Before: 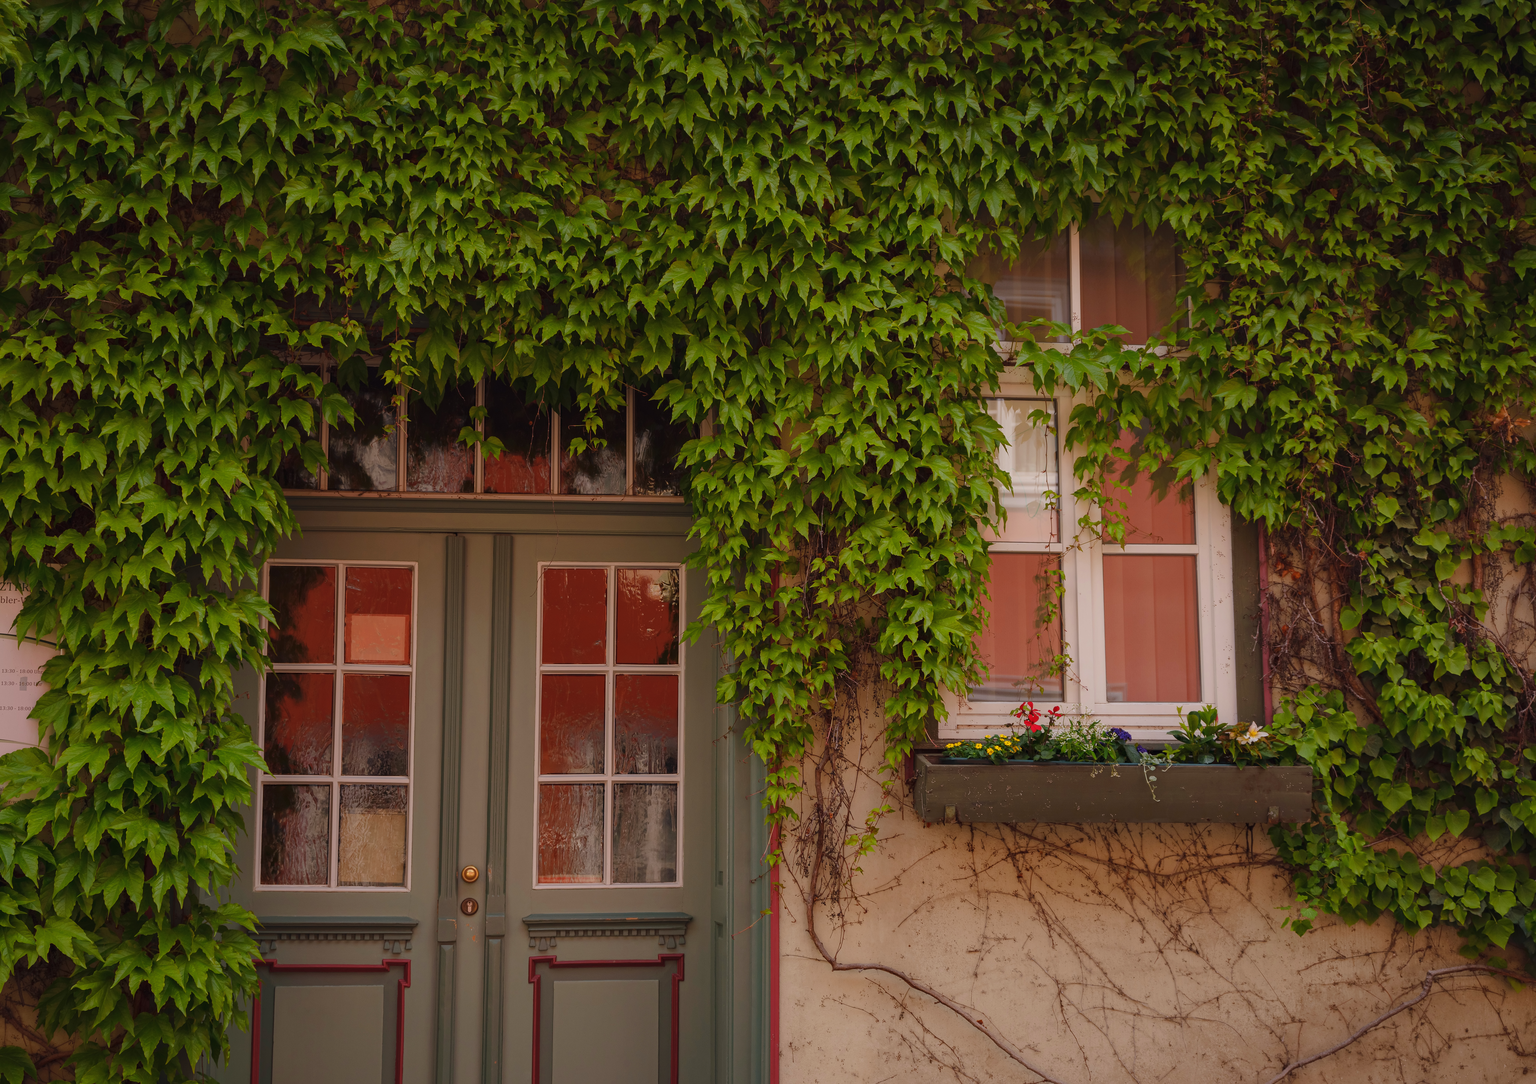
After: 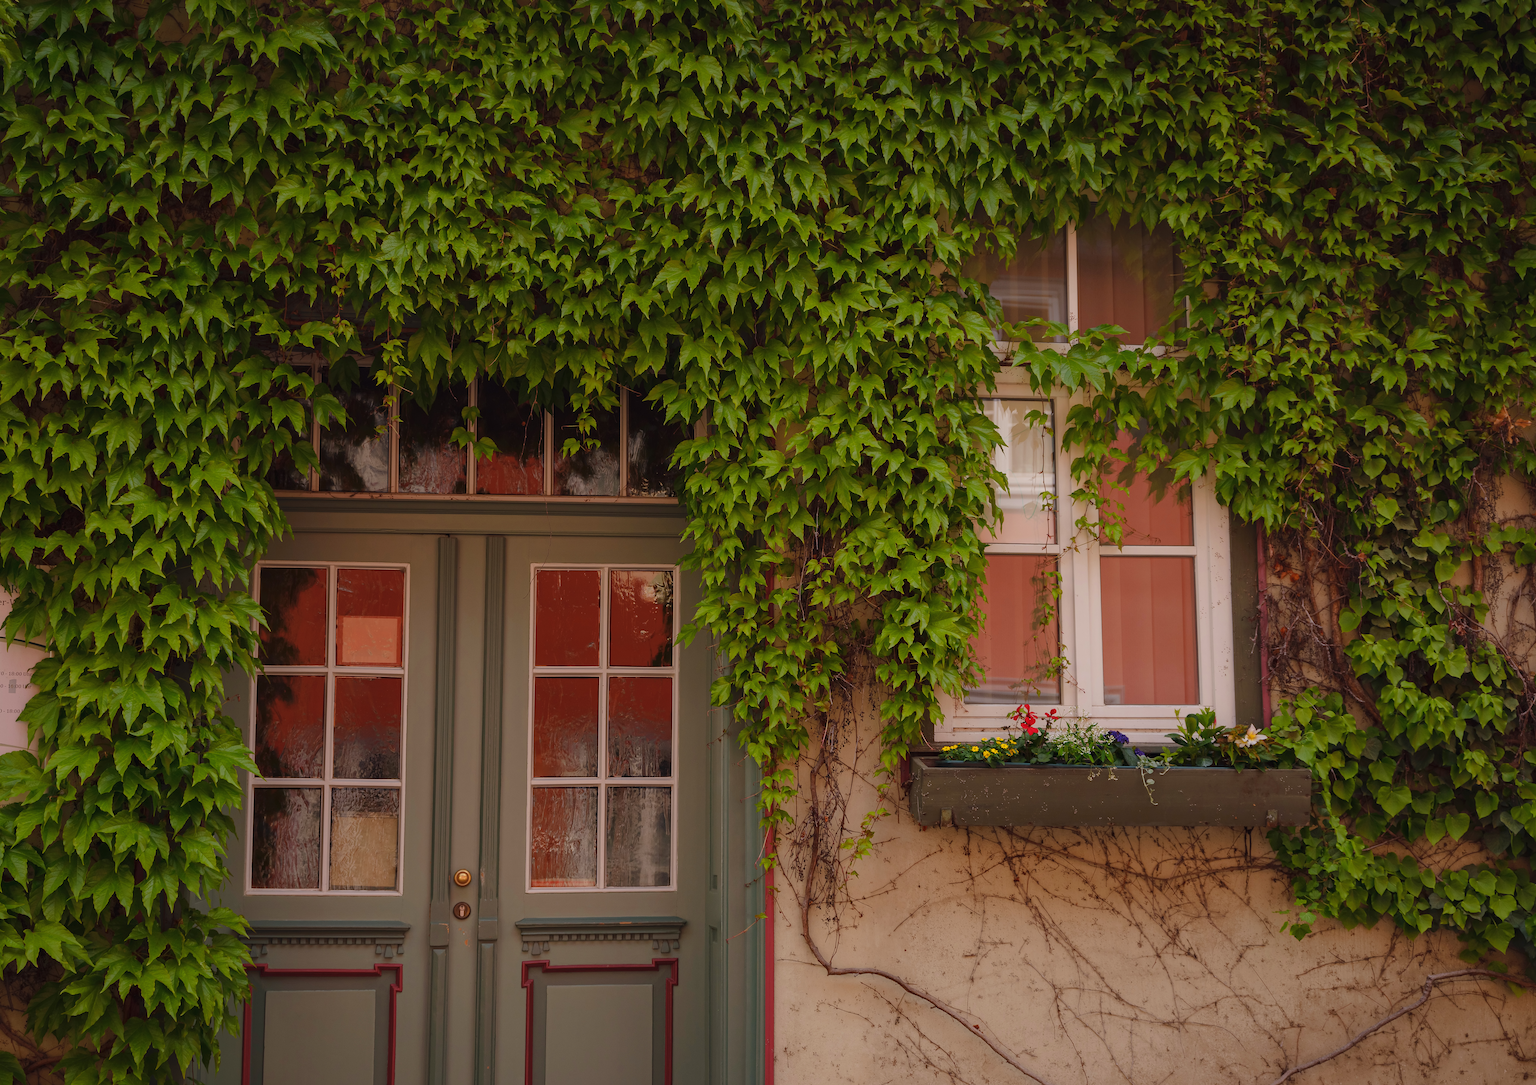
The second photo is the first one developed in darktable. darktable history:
crop and rotate: left 0.754%, top 0.275%, bottom 0.322%
